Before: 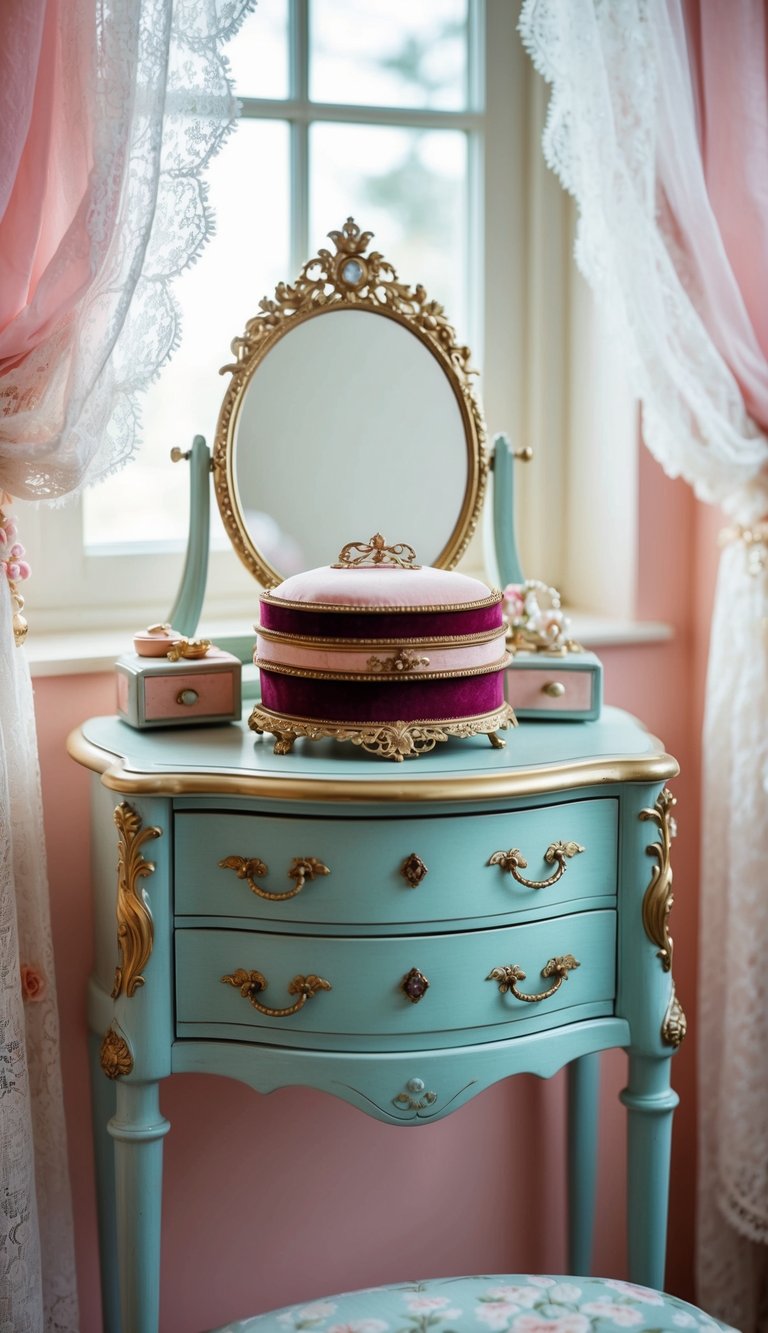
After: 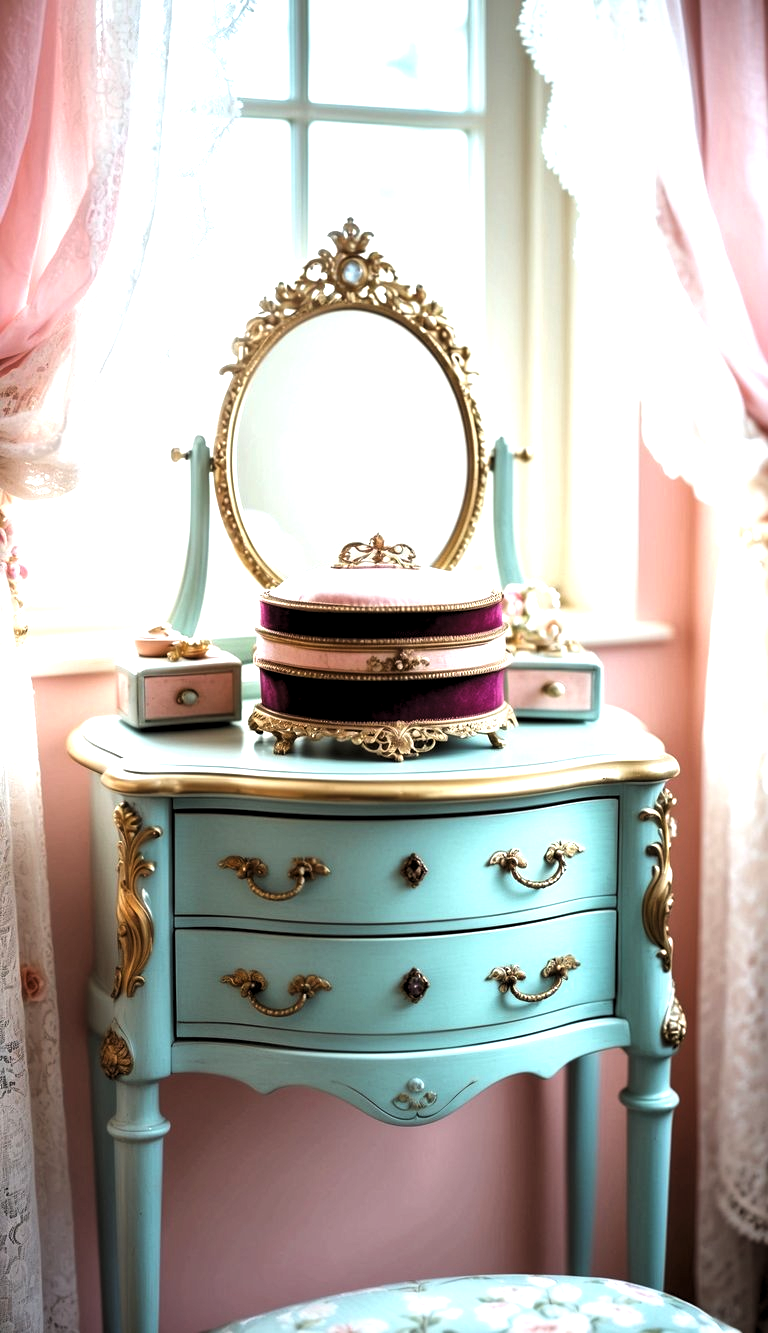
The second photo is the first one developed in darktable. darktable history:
local contrast: mode bilateral grid, contrast 100, coarseness 99, detail 108%, midtone range 0.2
exposure: black level correction 0, exposure 1.102 EV, compensate exposure bias true, compensate highlight preservation false
levels: levels [0.116, 0.574, 1]
